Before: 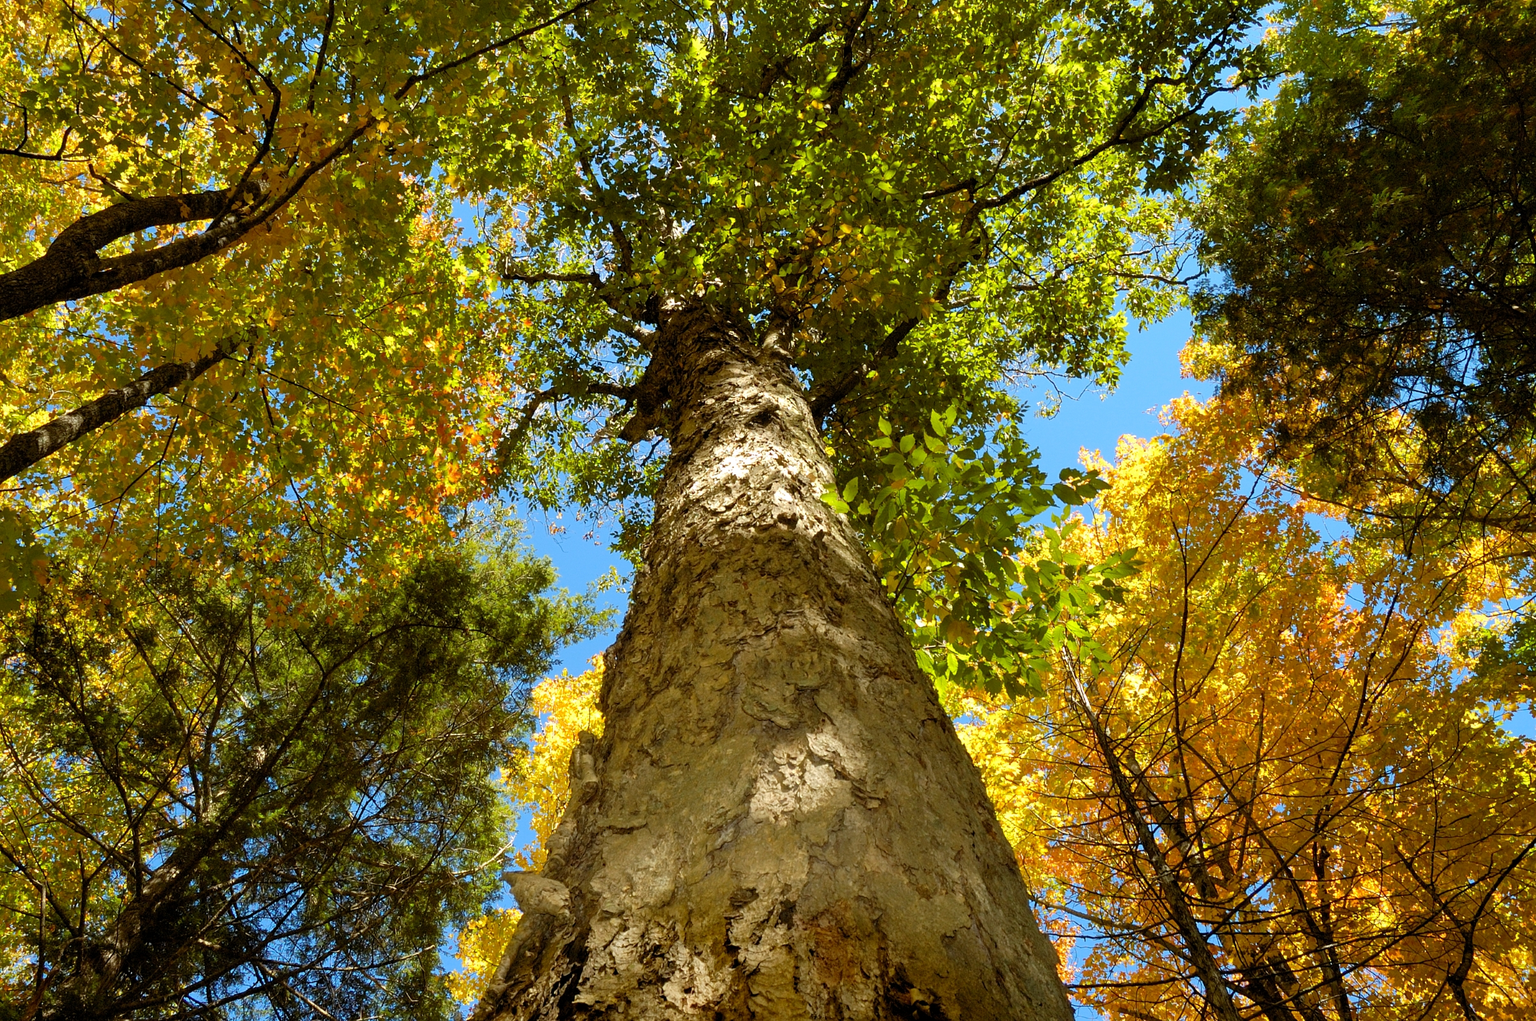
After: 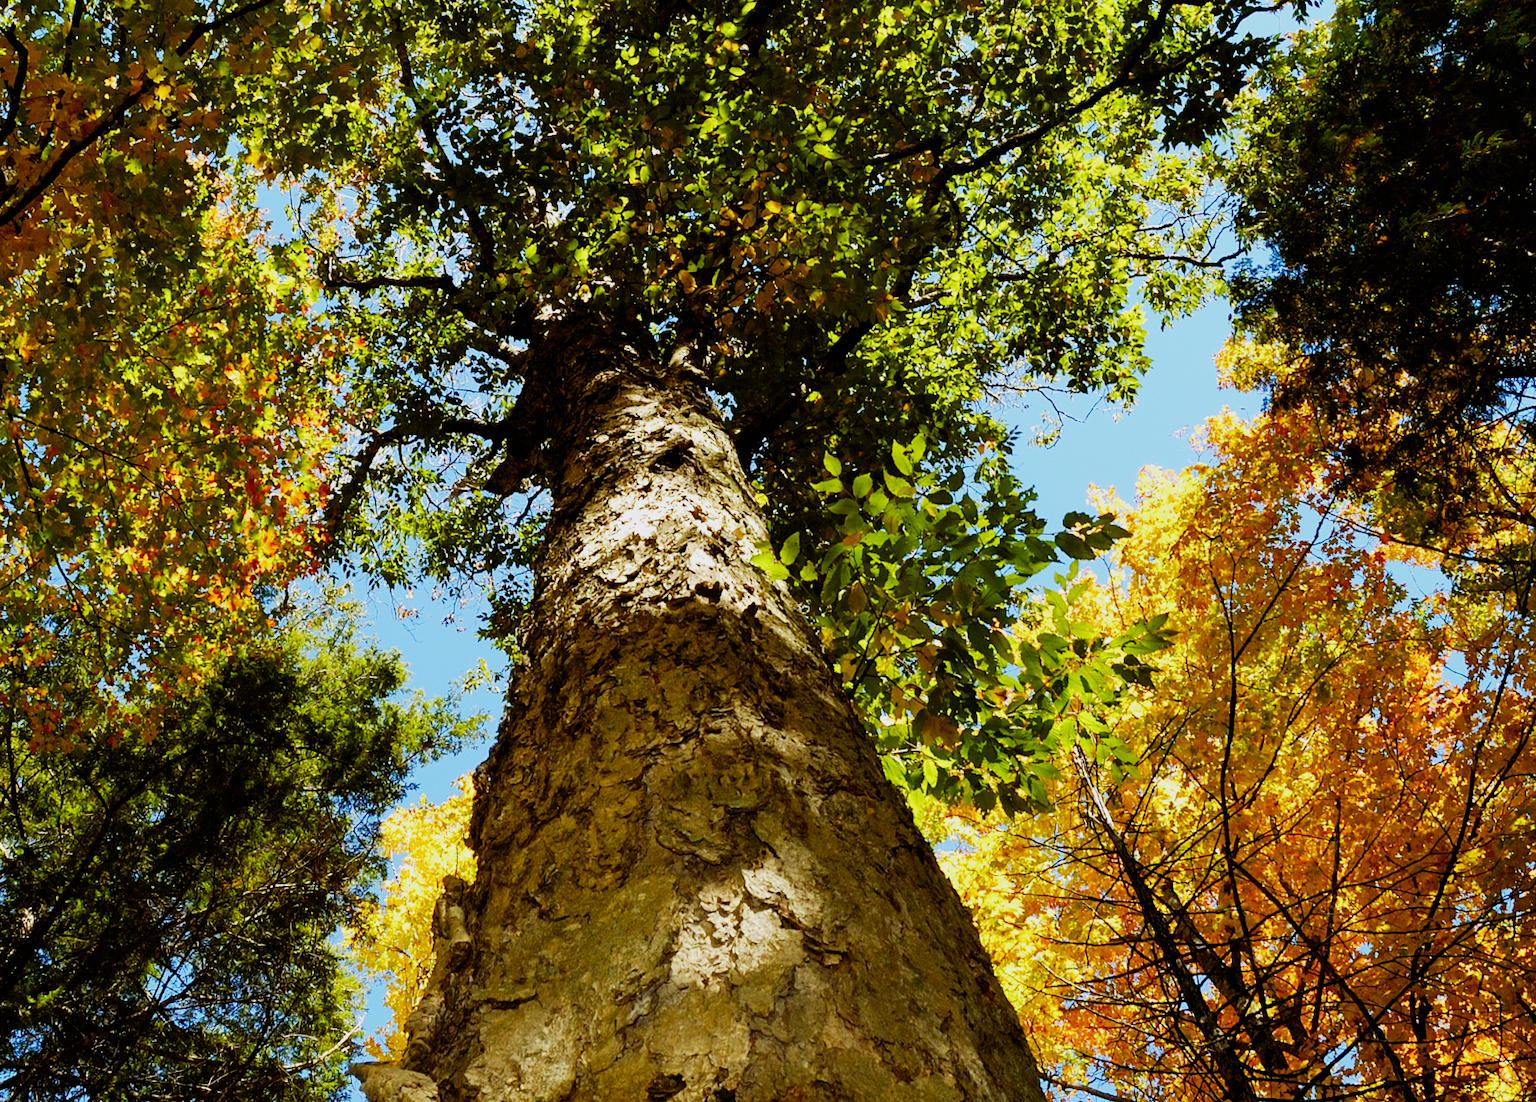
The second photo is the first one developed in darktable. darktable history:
rotate and perspective: rotation -1.75°, automatic cropping off
sigmoid: contrast 2, skew -0.2, preserve hue 0%, red attenuation 0.1, red rotation 0.035, green attenuation 0.1, green rotation -0.017, blue attenuation 0.15, blue rotation -0.052, base primaries Rec2020
crop: left 16.768%, top 8.653%, right 8.362%, bottom 12.485%
white balance: red 0.98, blue 1.034
